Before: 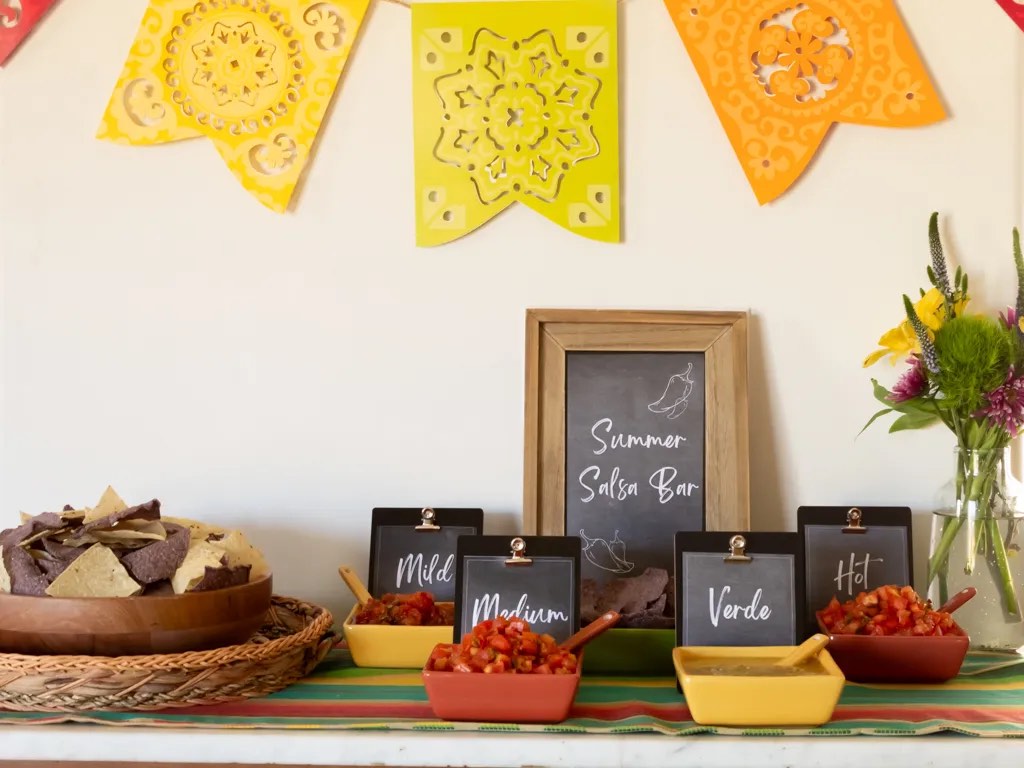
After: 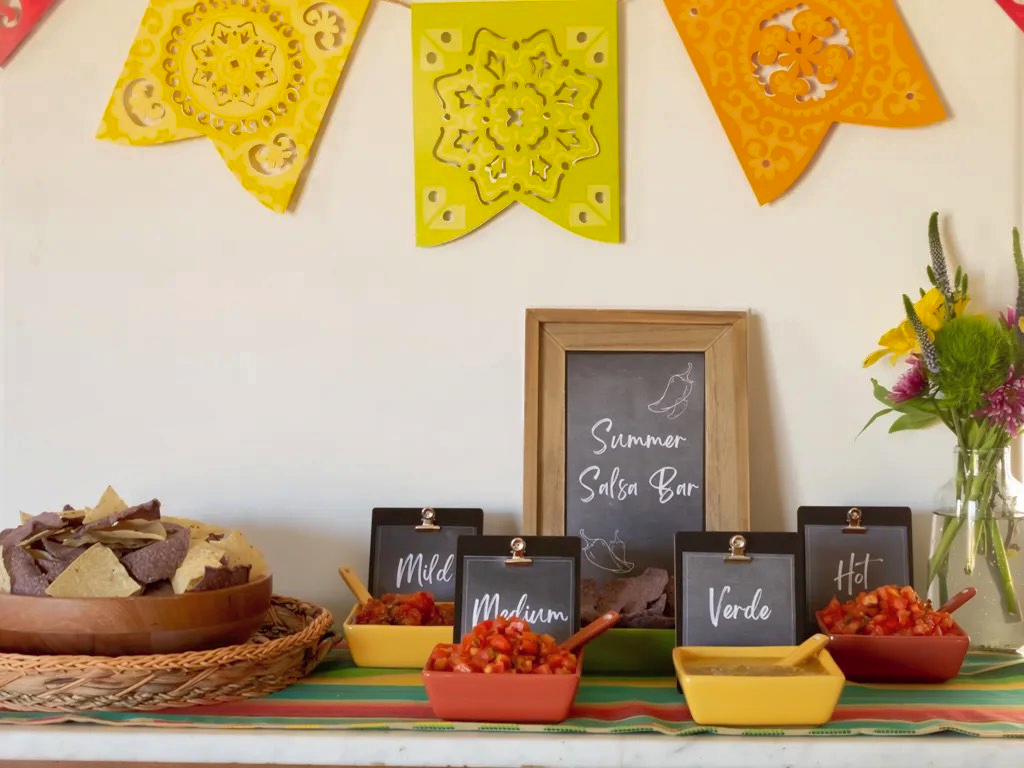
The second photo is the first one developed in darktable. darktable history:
sharpen: radius 2.883, amount 0.868, threshold 47.523
shadows and highlights: on, module defaults
